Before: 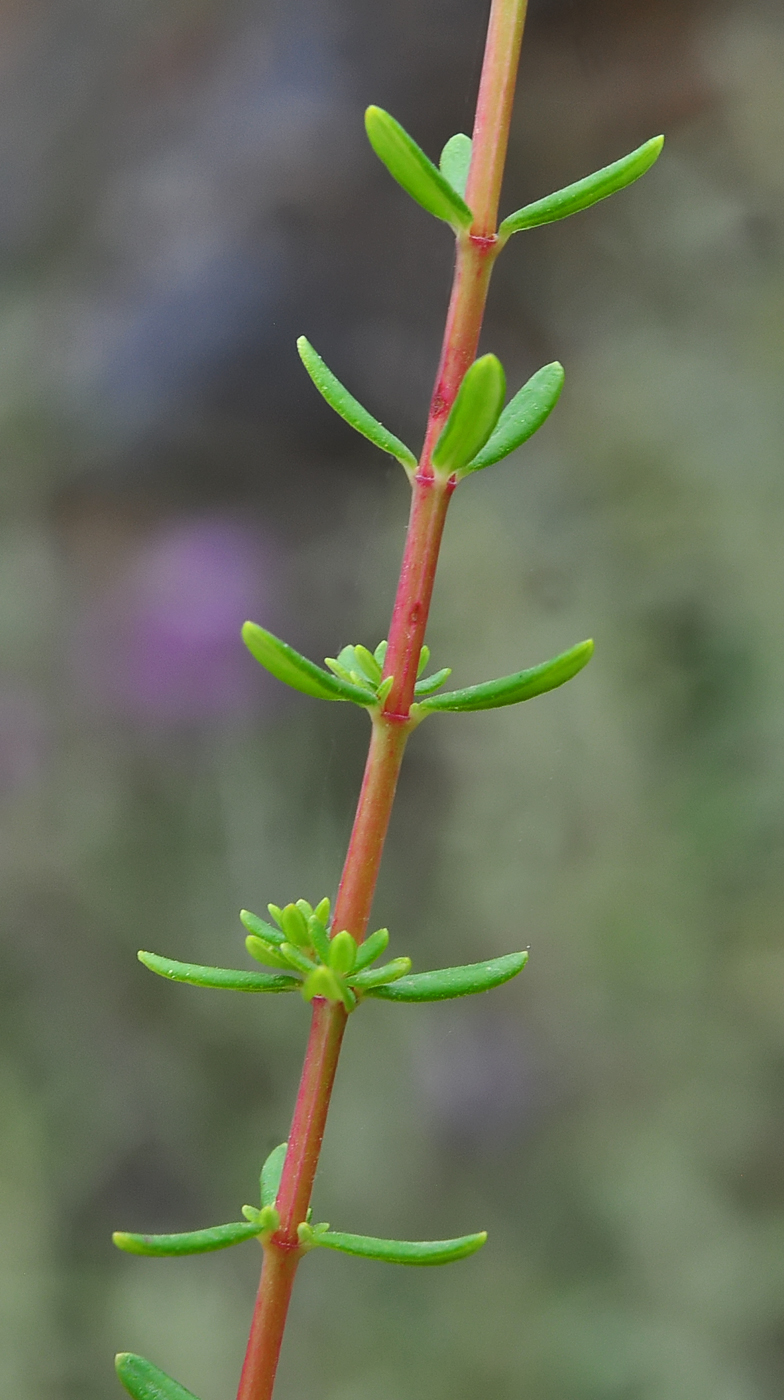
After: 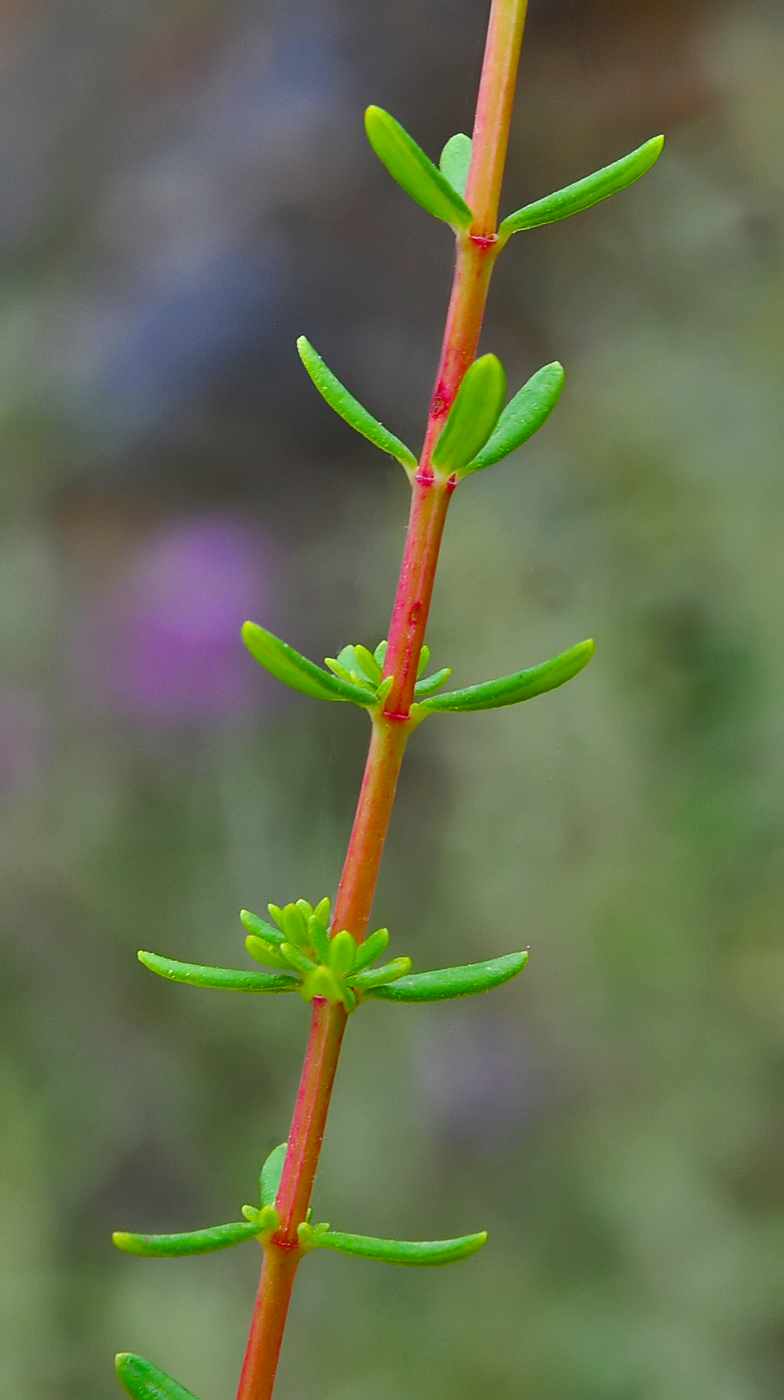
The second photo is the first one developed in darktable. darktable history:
color balance rgb: linear chroma grading › shadows 31.817%, linear chroma grading › global chroma -1.832%, linear chroma grading › mid-tones 3.846%, perceptual saturation grading › global saturation 19.53%, global vibrance 20%
